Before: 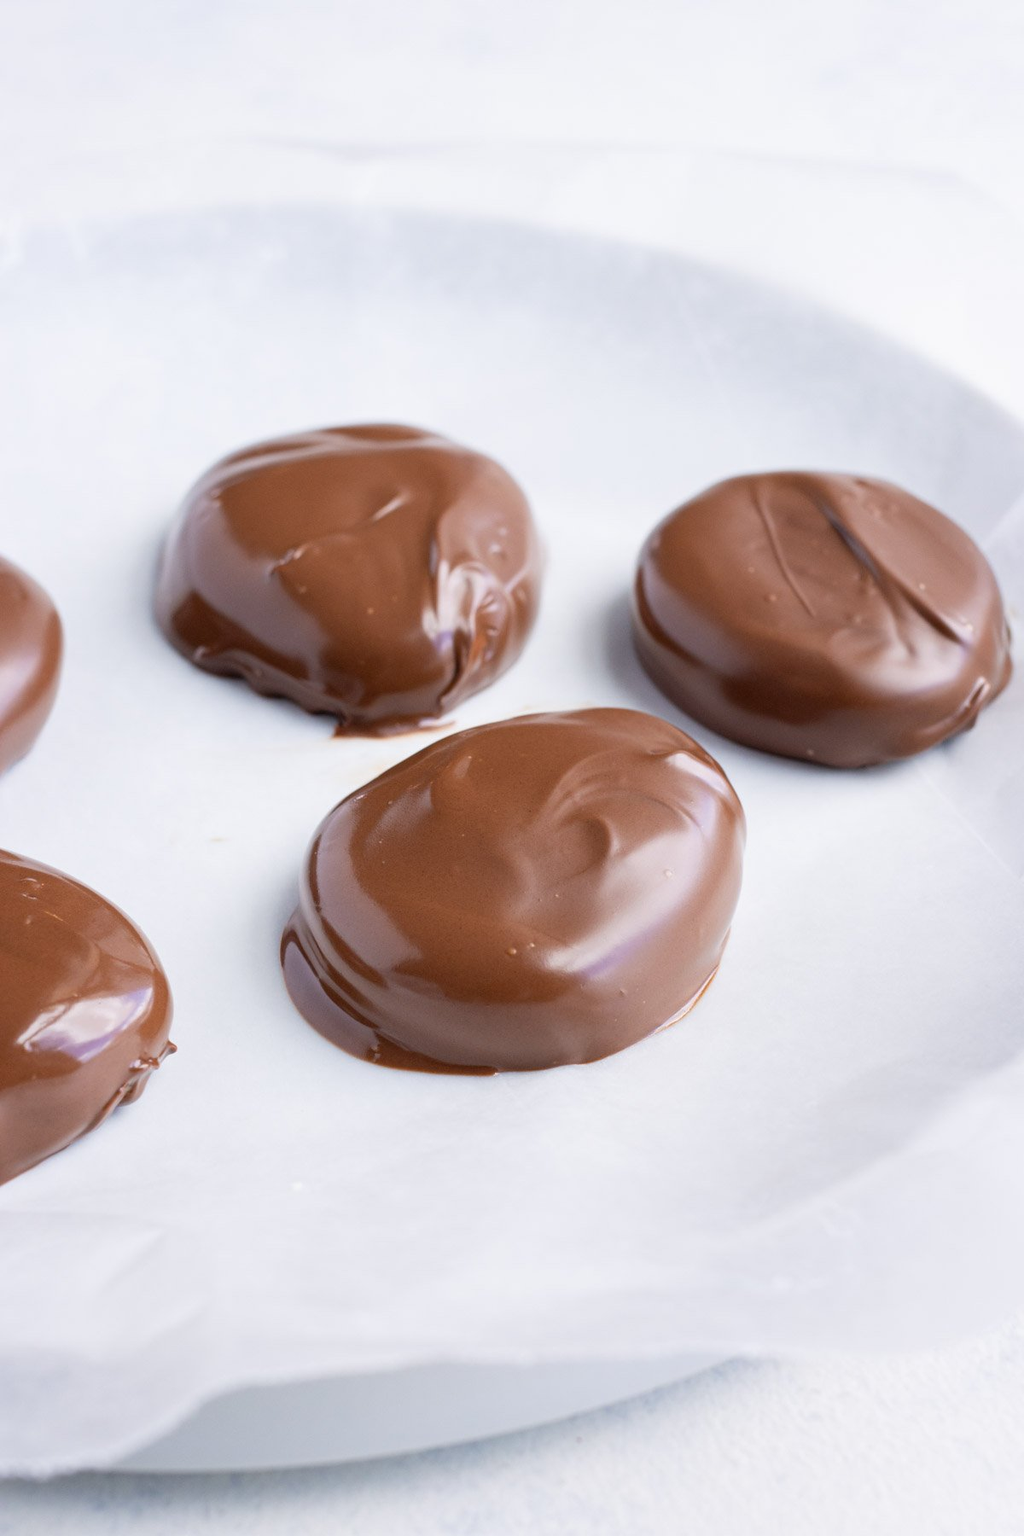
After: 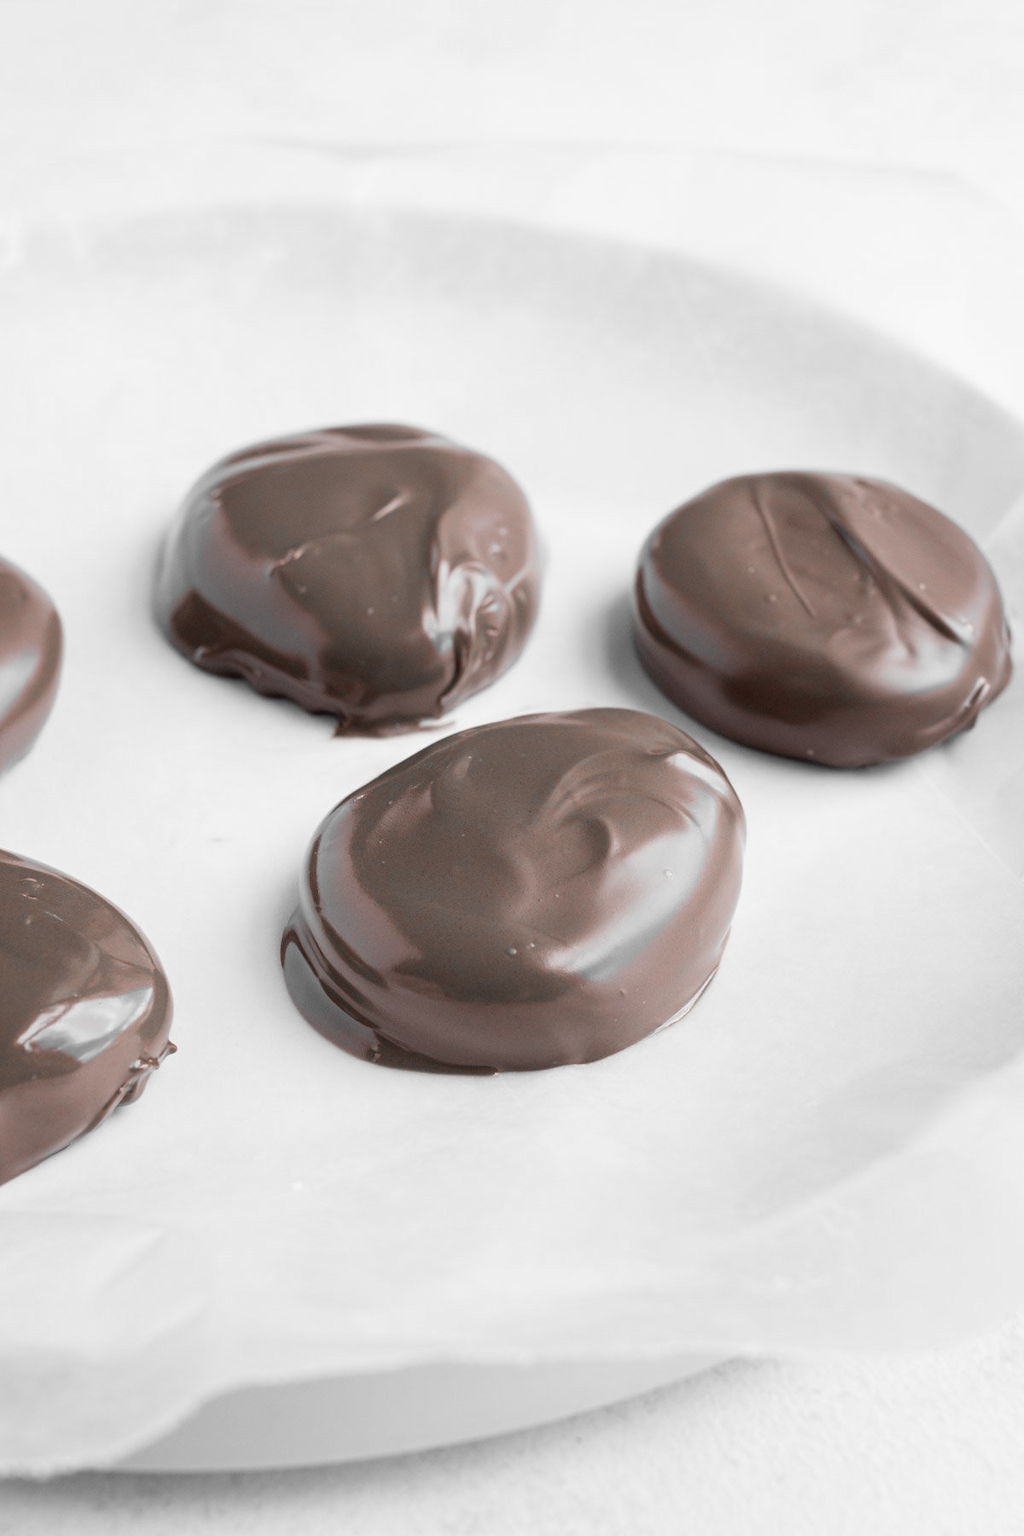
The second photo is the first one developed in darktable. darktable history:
color zones: curves: ch1 [(0, 0.006) (0.094, 0.285) (0.171, 0.001) (0.429, 0.001) (0.571, 0.003) (0.714, 0.004) (0.857, 0.004) (1, 0.006)]
color balance rgb: linear chroma grading › shadows -6.878%, linear chroma grading › highlights -6.82%, linear chroma grading › global chroma -10.463%, linear chroma grading › mid-tones -8.112%, perceptual saturation grading › global saturation 30.573%, global vibrance 20%
